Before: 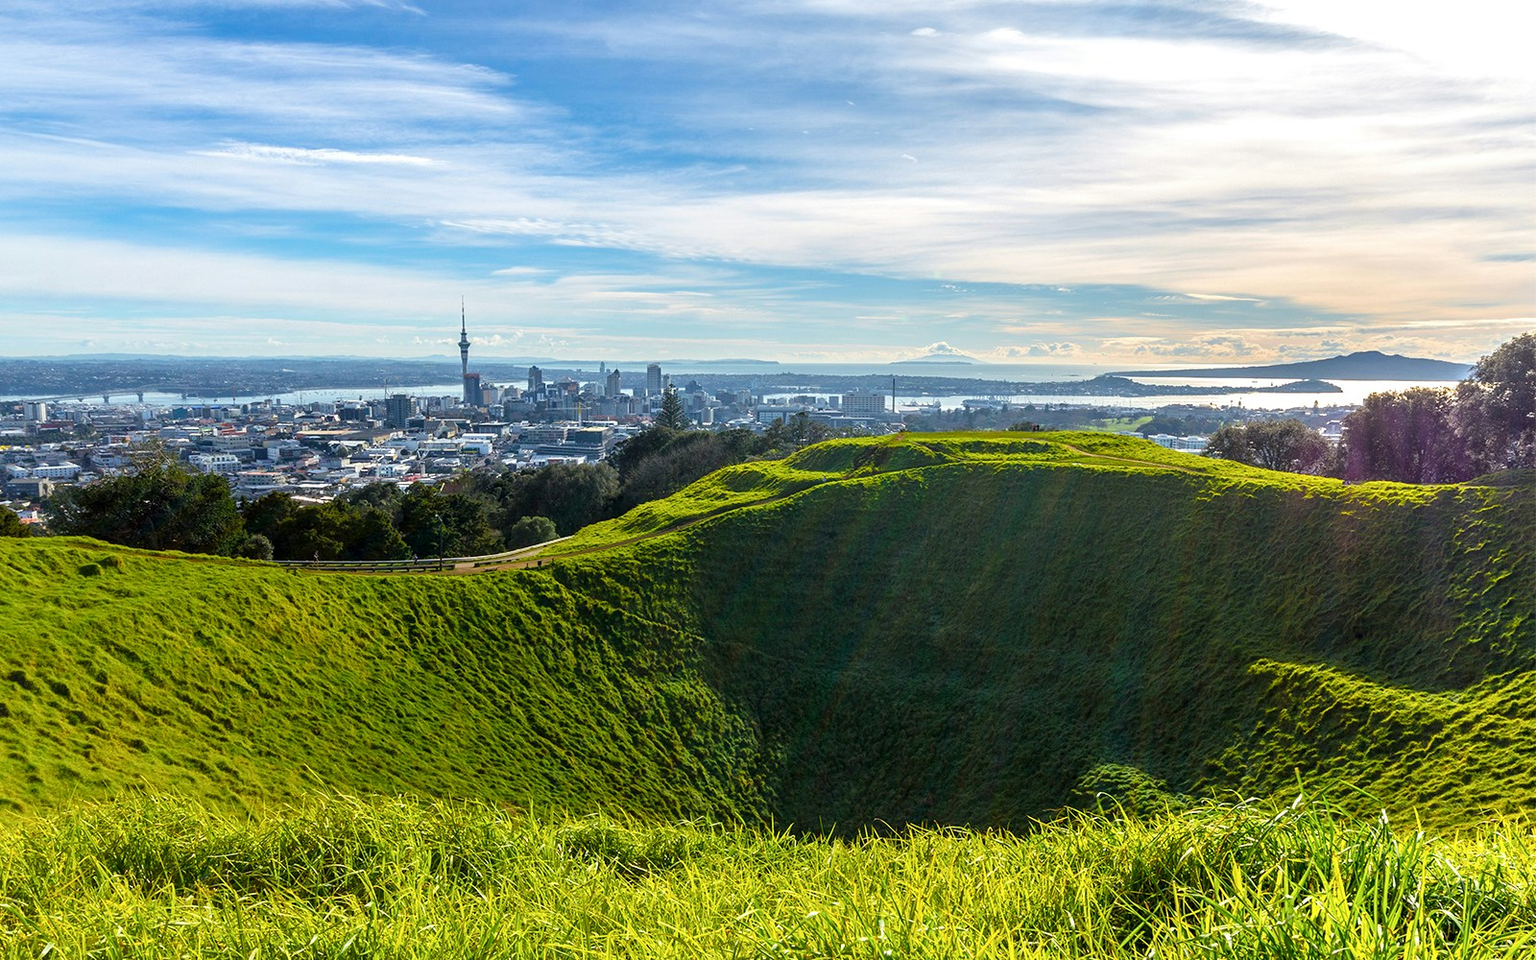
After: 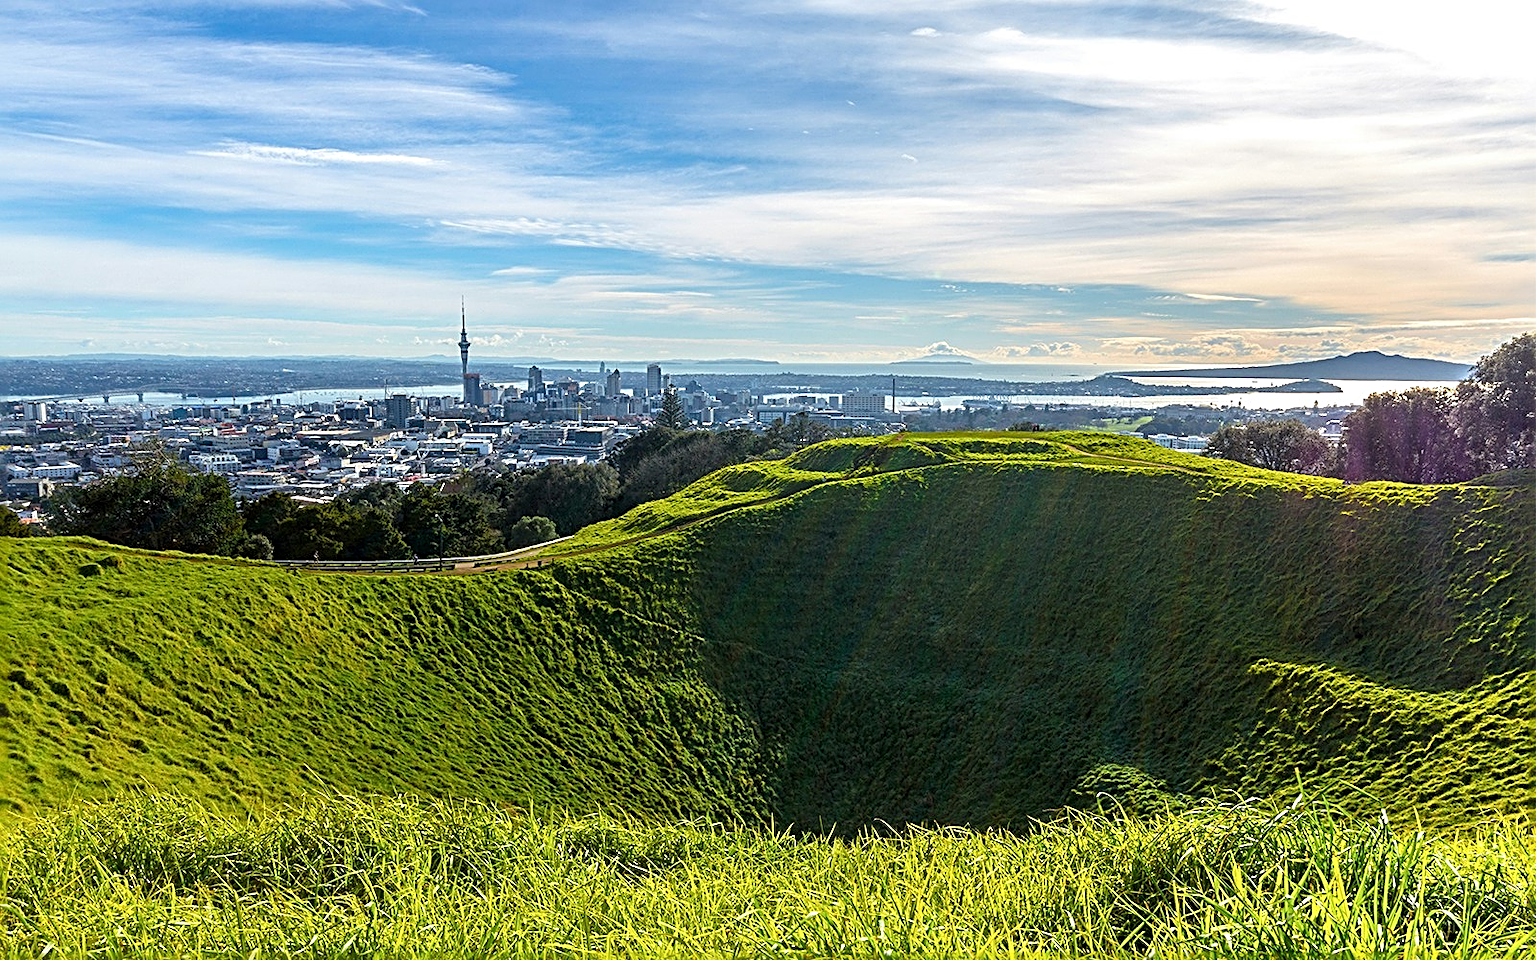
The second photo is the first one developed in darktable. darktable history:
sharpen: radius 2.806, amount 0.718
tone equalizer: on, module defaults
